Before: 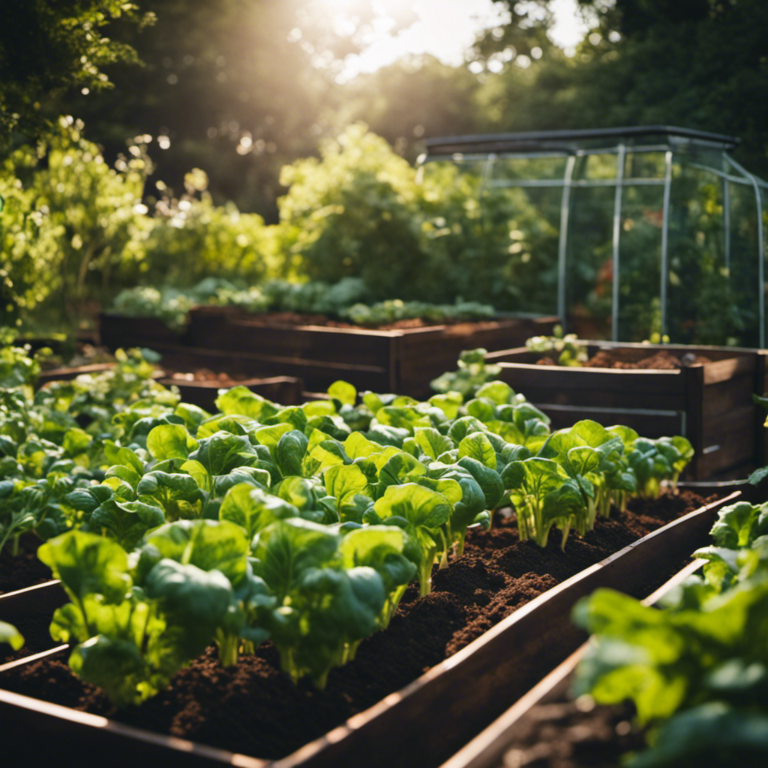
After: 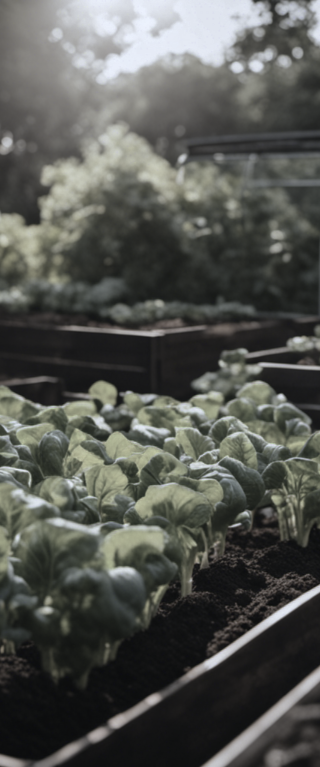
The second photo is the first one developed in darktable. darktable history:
base curve: curves: ch0 [(0, 0) (0.595, 0.418) (1, 1)], preserve colors none
crop: left 31.229%, right 27.105%
white balance: red 0.926, green 1.003, blue 1.133
color correction: saturation 0.2
shadows and highlights: shadows -20, white point adjustment -2, highlights -35
